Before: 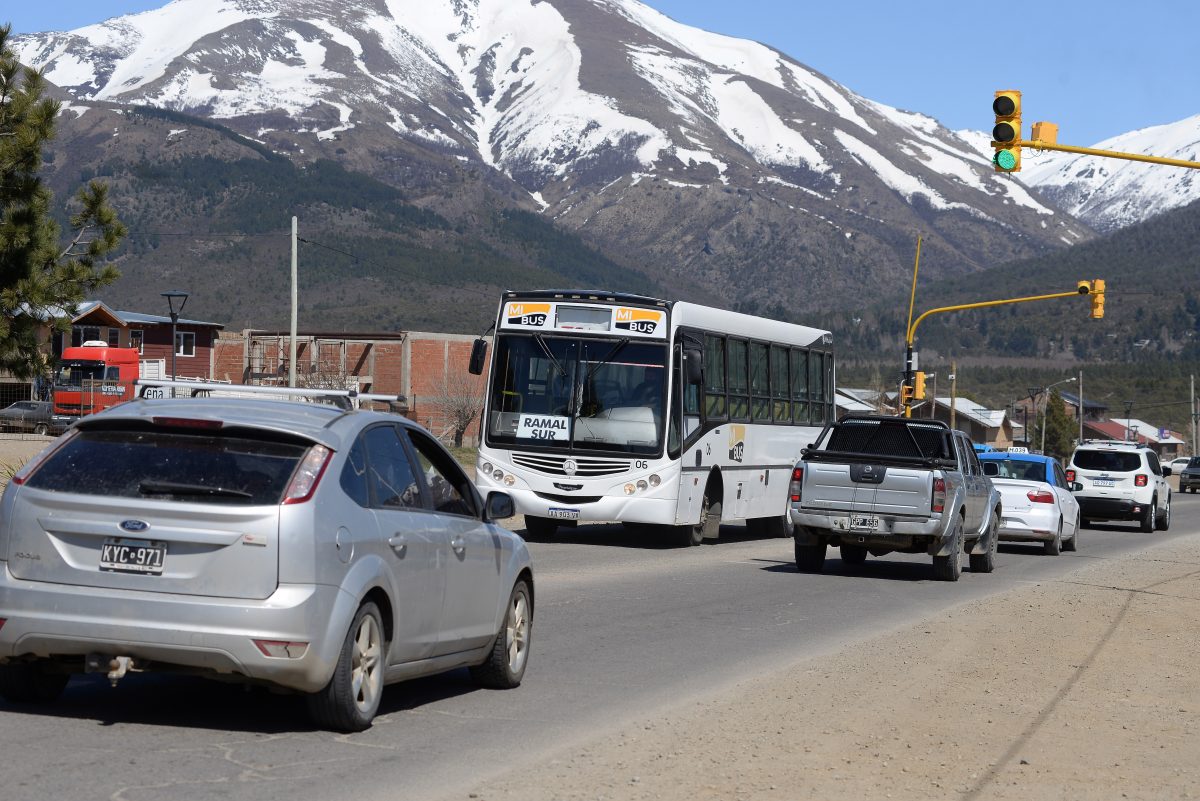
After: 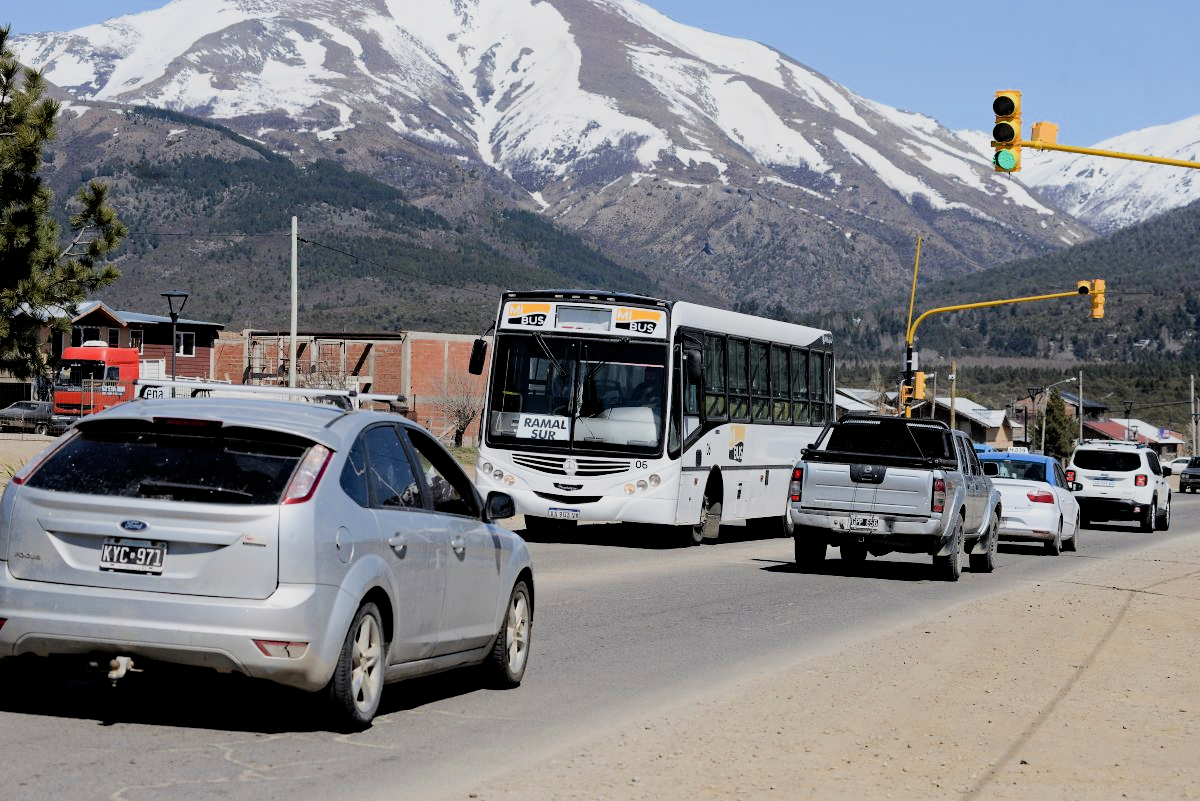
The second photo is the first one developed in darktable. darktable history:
exposure: exposure 0.56 EV, compensate highlight preservation false
filmic rgb: black relative exposure -4.21 EV, white relative exposure 5.12 EV, hardness 2.16, contrast 1.178
haze removal: compatibility mode true, adaptive false
